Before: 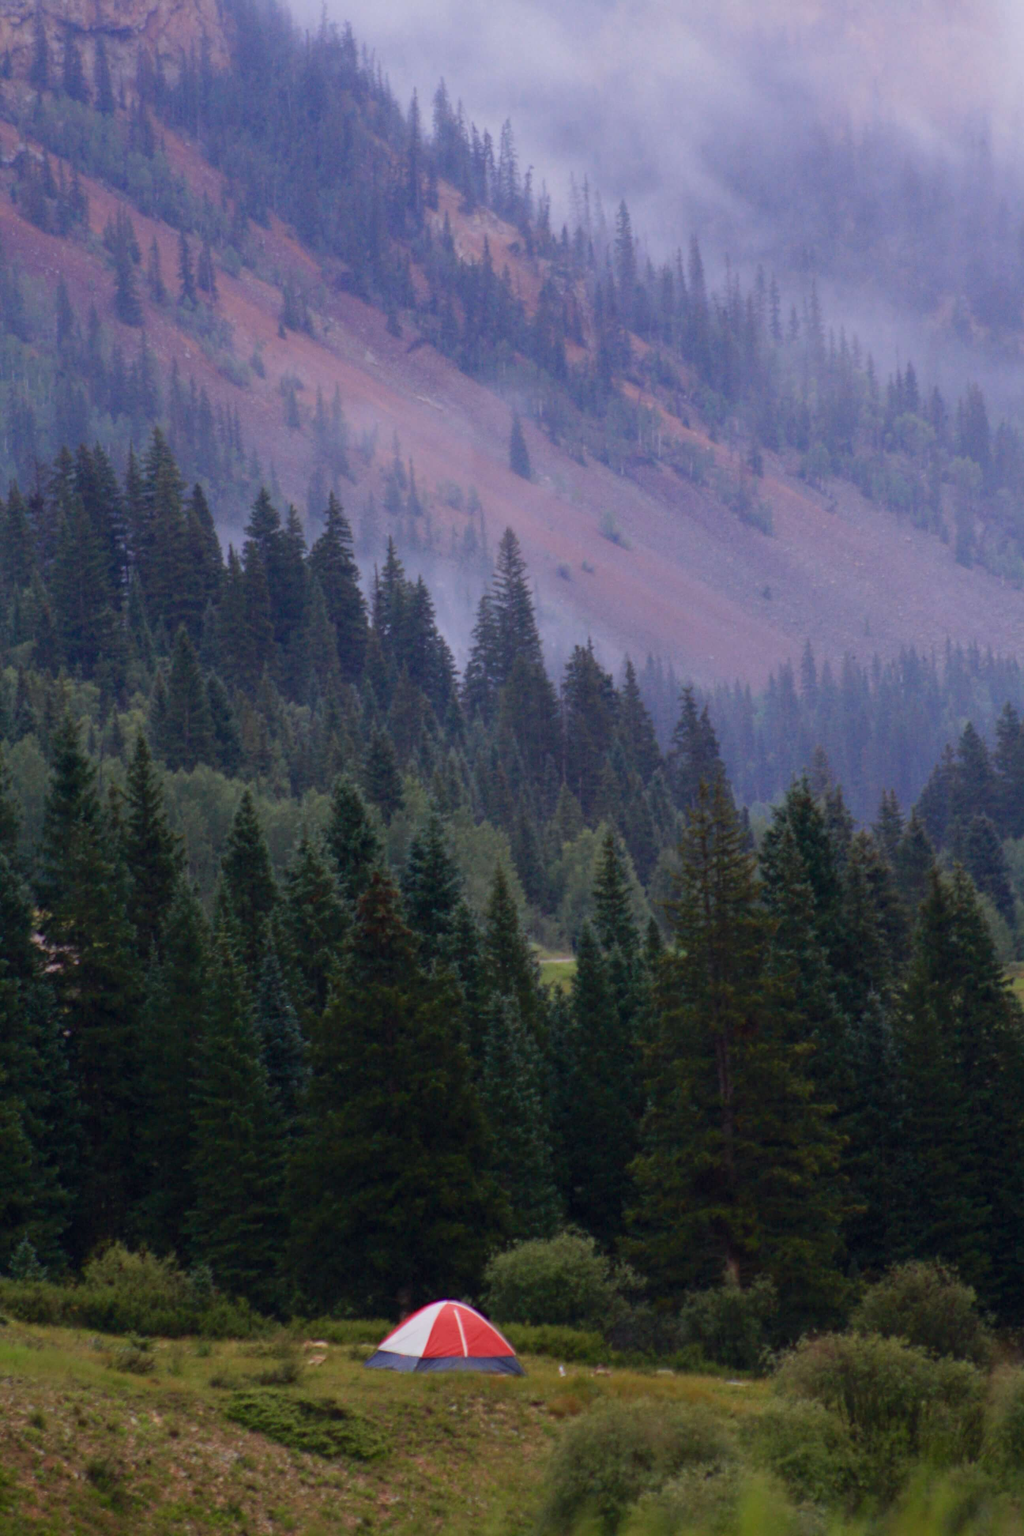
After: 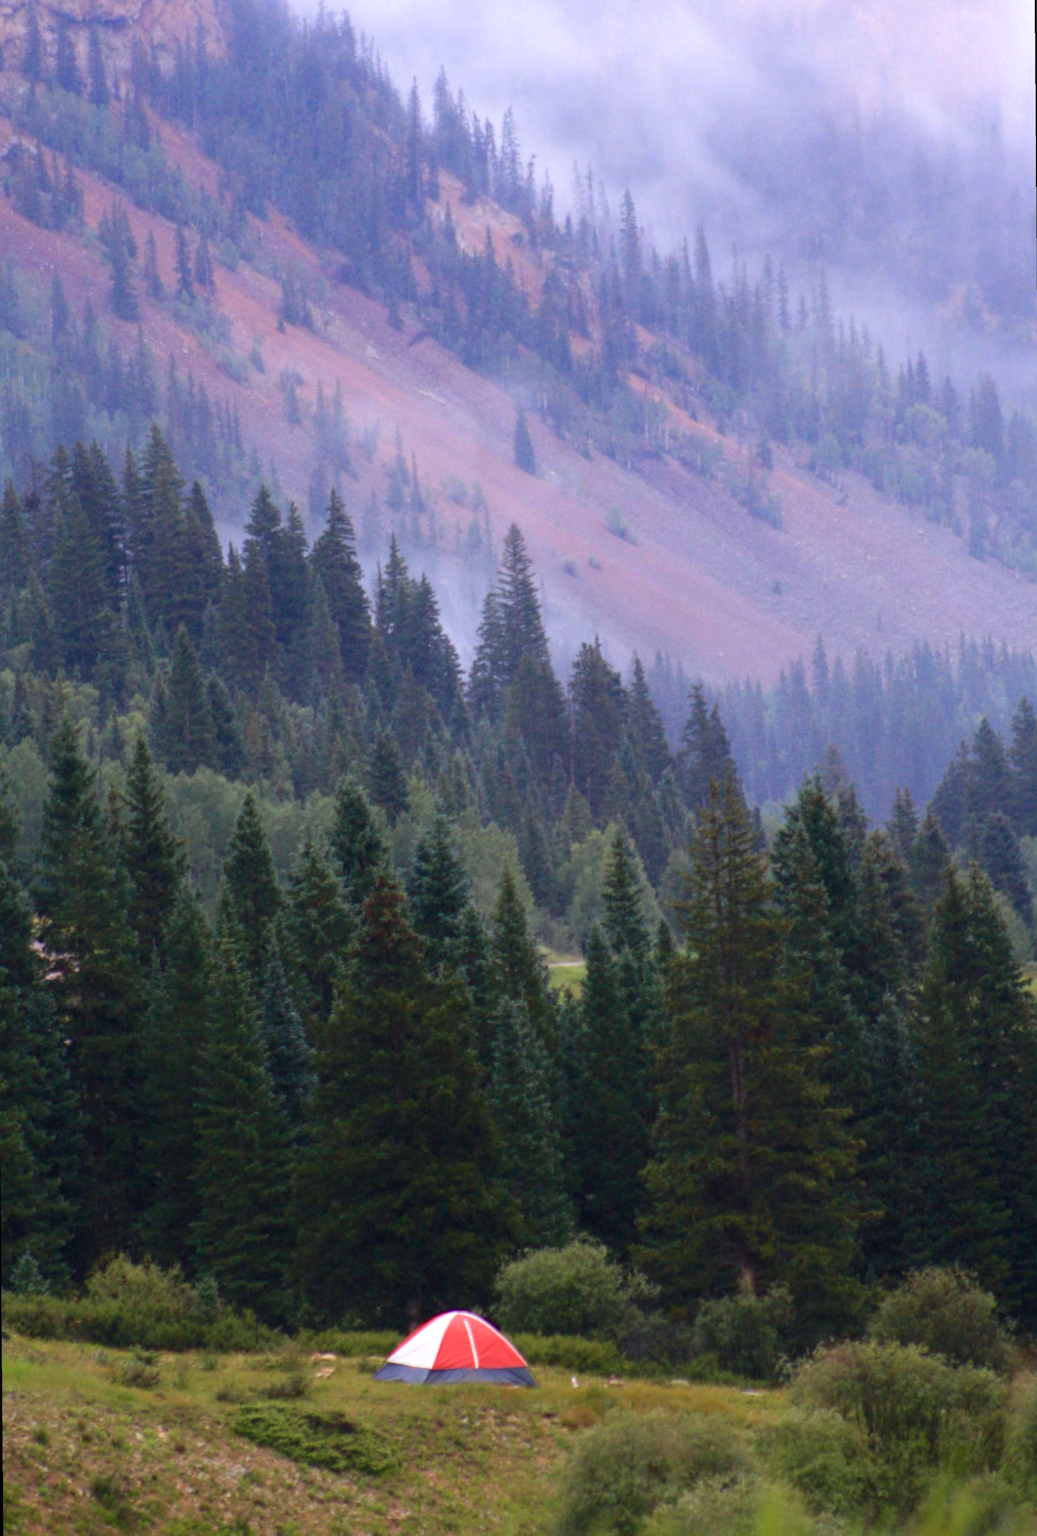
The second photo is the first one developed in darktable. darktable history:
exposure: black level correction 0, exposure 0.7 EV, compensate exposure bias true, compensate highlight preservation false
rotate and perspective: rotation -0.45°, automatic cropping original format, crop left 0.008, crop right 0.992, crop top 0.012, crop bottom 0.988
